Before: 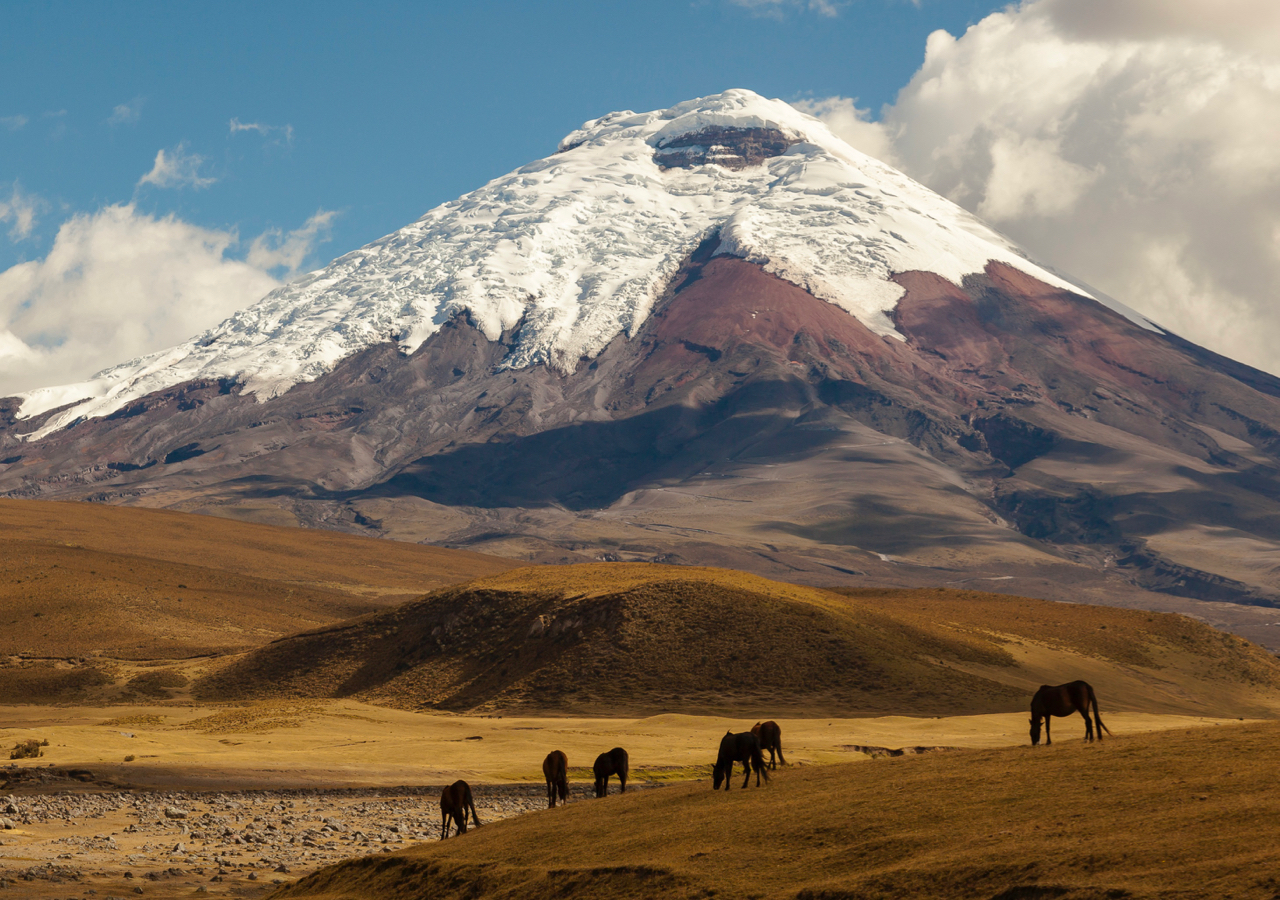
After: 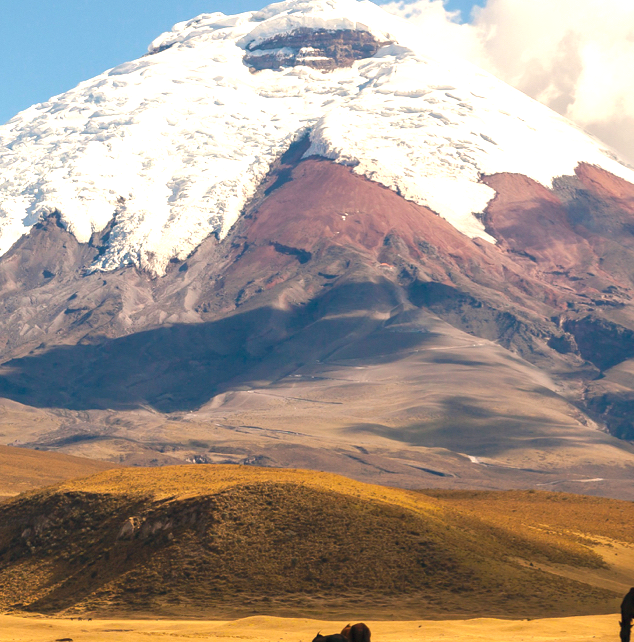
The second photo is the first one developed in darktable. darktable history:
color correction: highlights a* 5.38, highlights b* 5.3, shadows a* -4.26, shadows b* -5.11
exposure: black level correction 0, exposure 1.1 EV, compensate highlight preservation false
crop: left 32.075%, top 10.976%, right 18.355%, bottom 17.596%
shadows and highlights: shadows 25, highlights -25
